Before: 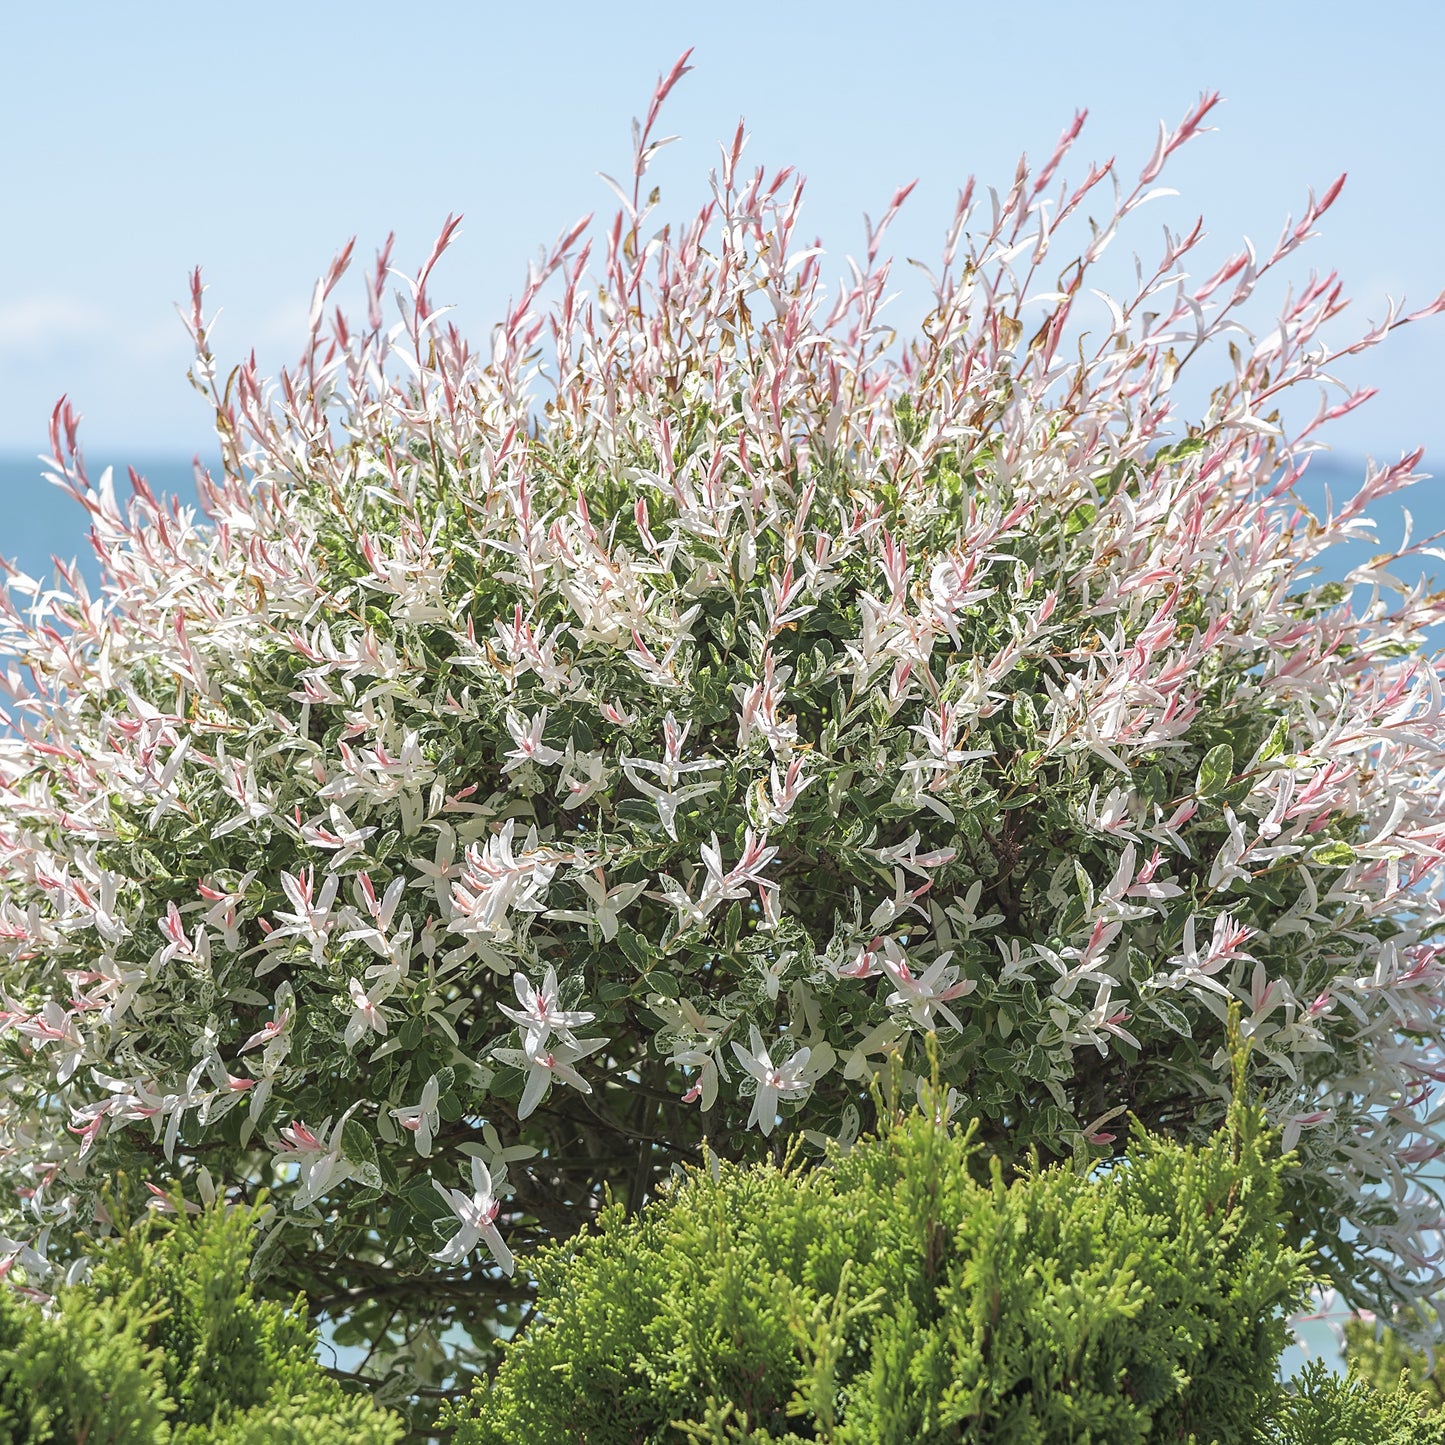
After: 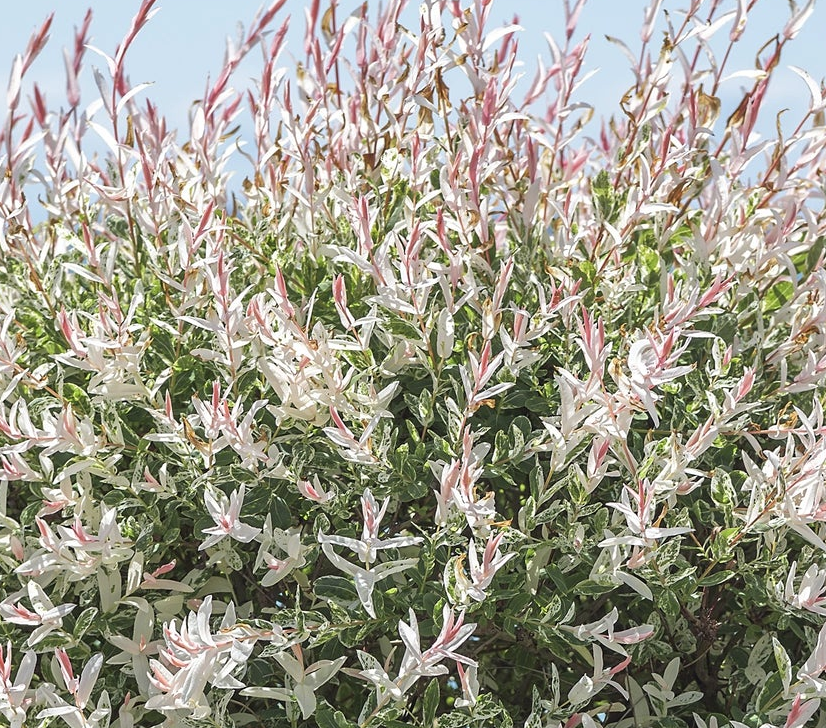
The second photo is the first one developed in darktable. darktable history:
shadows and highlights: shadows 37.27, highlights -28.18, soften with gaussian
crop: left 20.932%, top 15.471%, right 21.848%, bottom 34.081%
